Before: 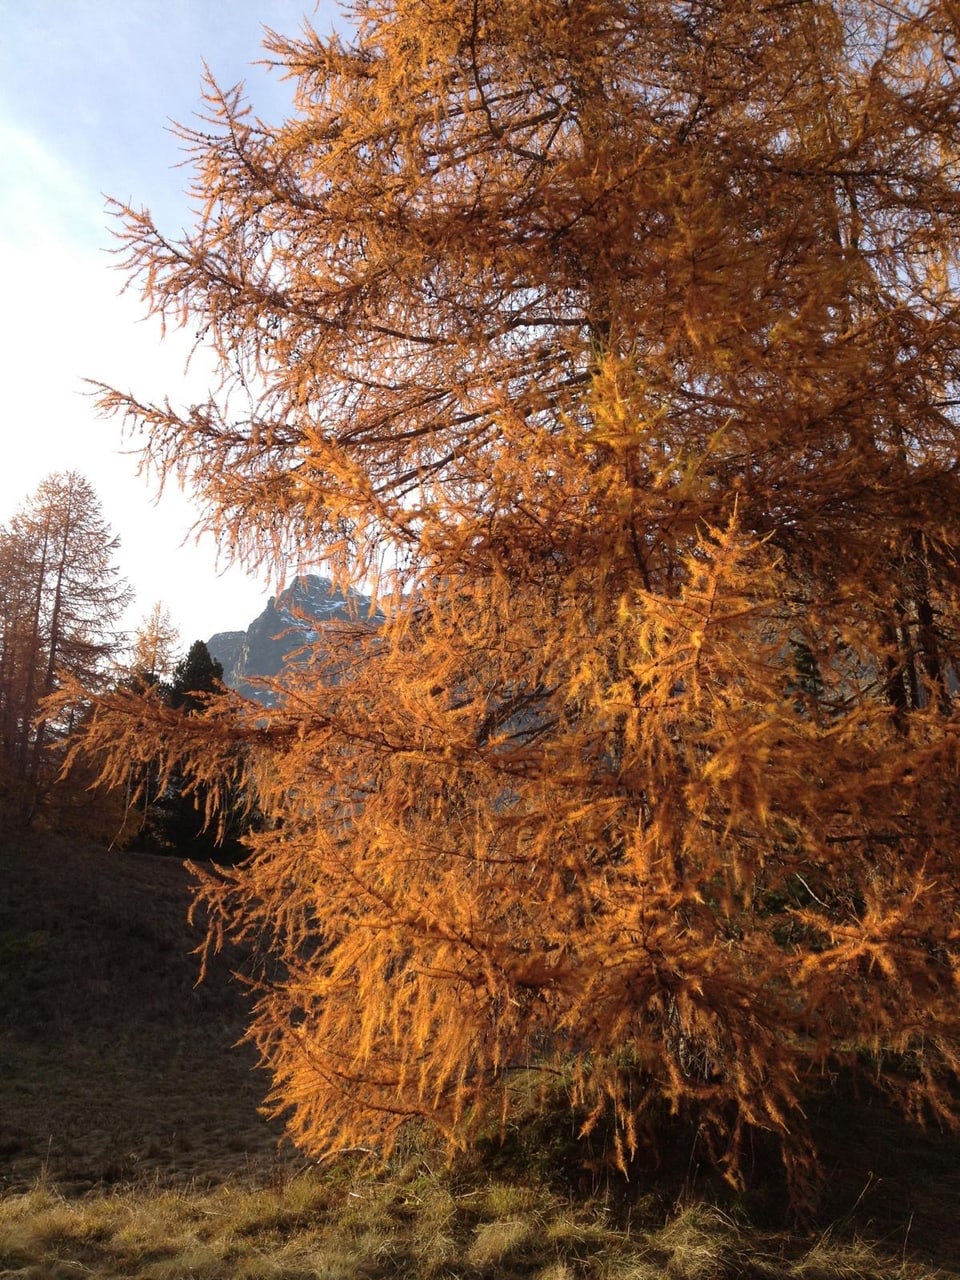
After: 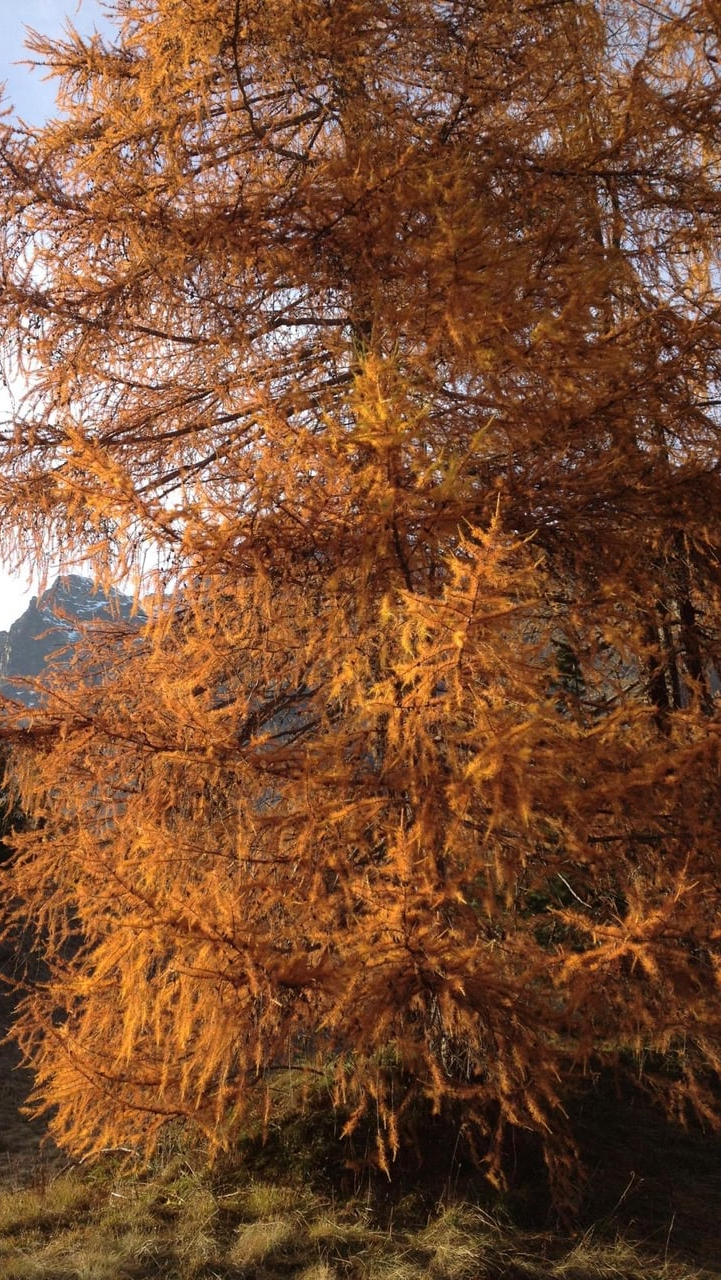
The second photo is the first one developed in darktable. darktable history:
crop and rotate: left 24.804%
